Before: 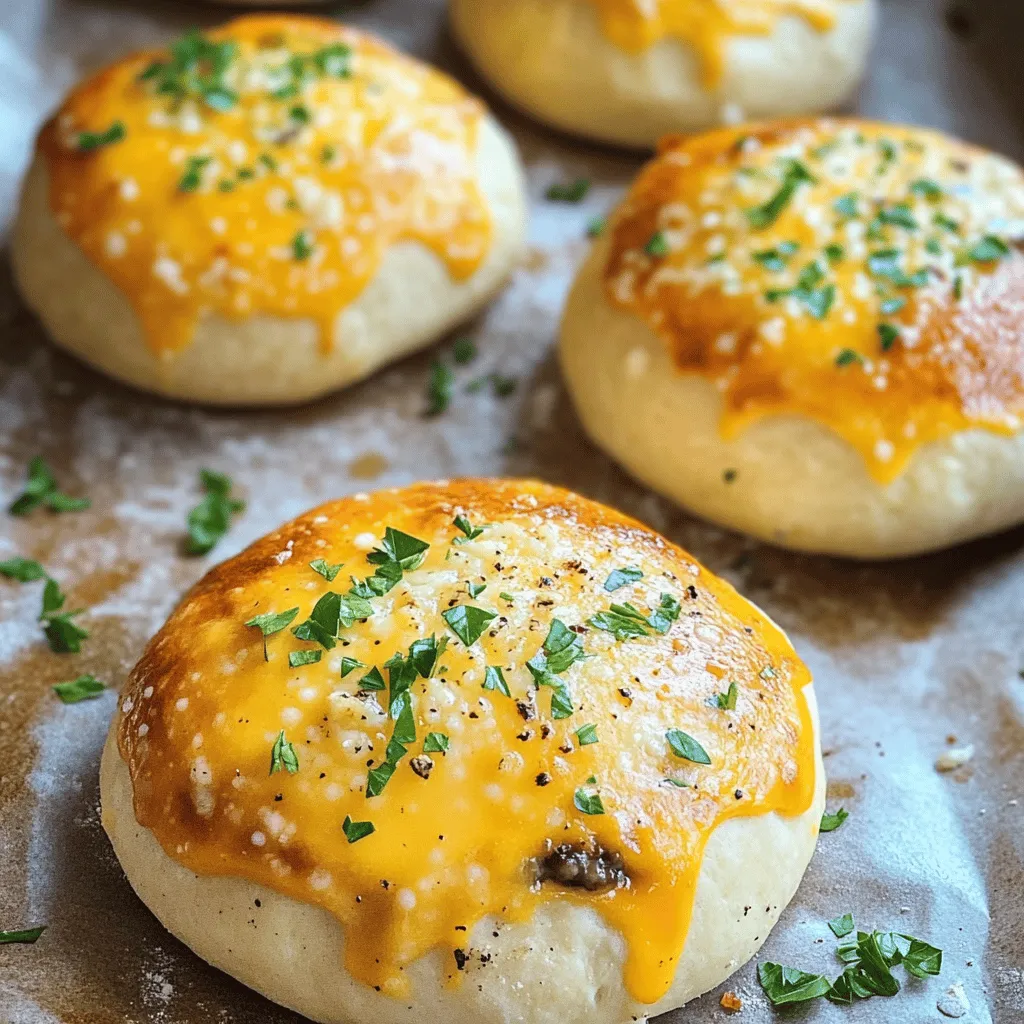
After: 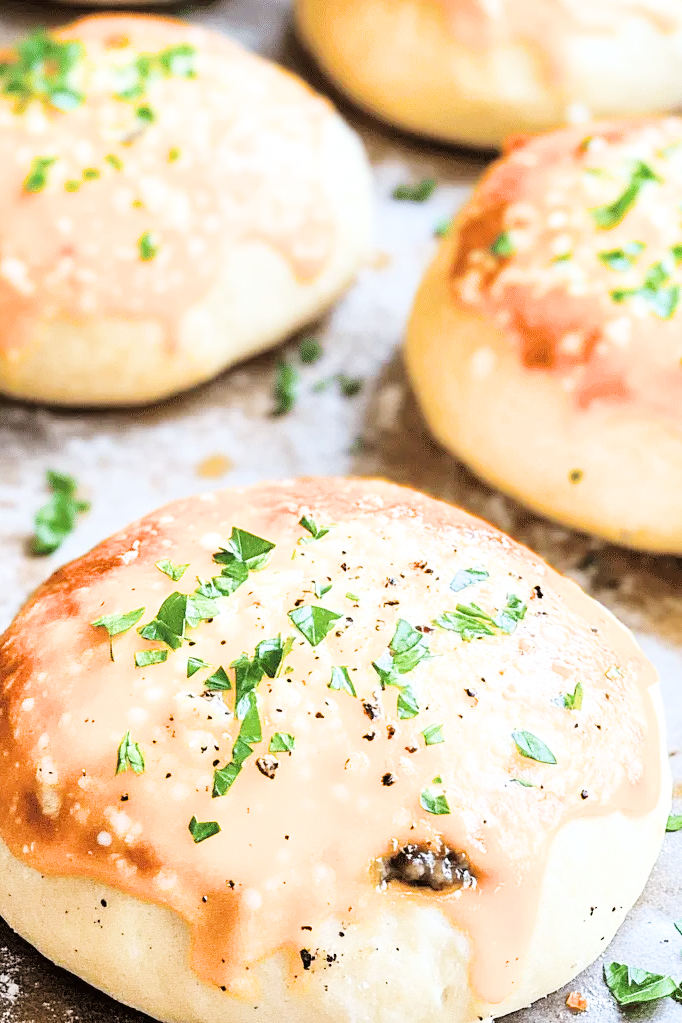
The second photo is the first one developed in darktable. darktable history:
exposure: black level correction 0, exposure 1.7 EV, compensate exposure bias true, compensate highlight preservation false
crop and rotate: left 15.055%, right 18.278%
white balance: red 1.004, blue 1.024
filmic rgb: black relative exposure -5 EV, hardness 2.88, contrast 1.3, highlights saturation mix -30%
